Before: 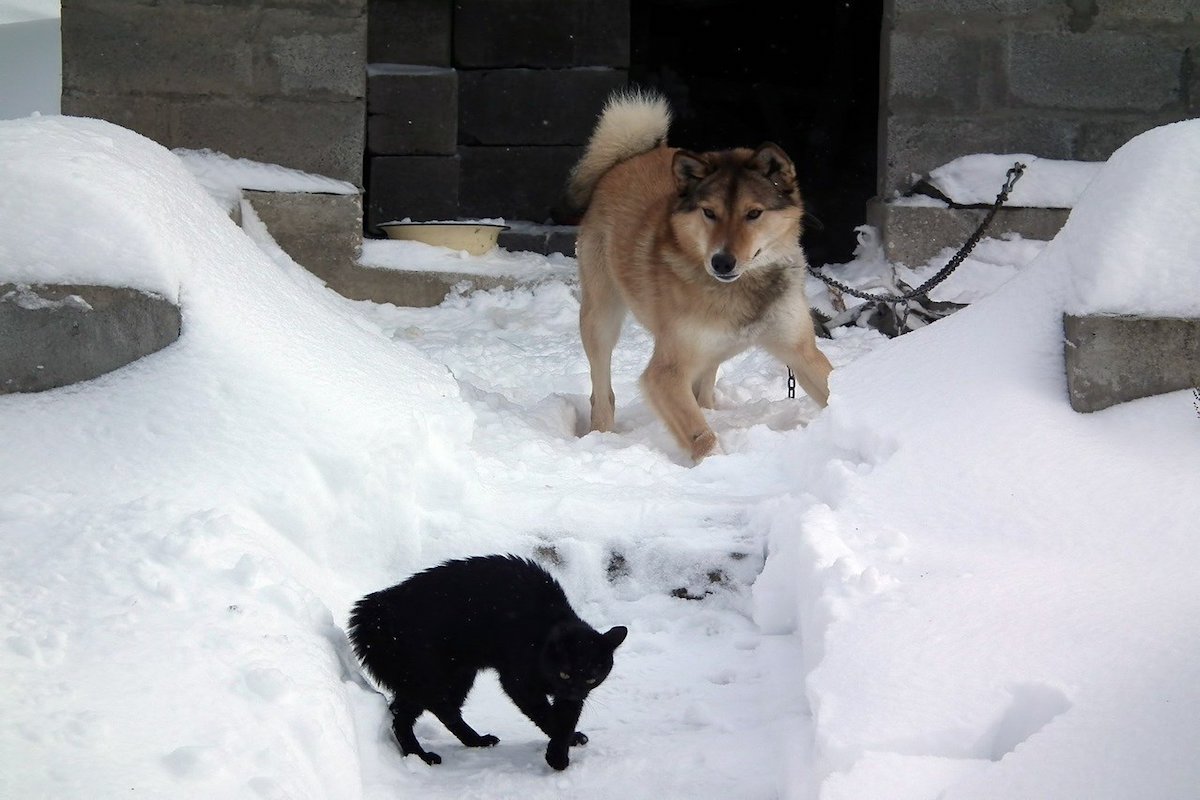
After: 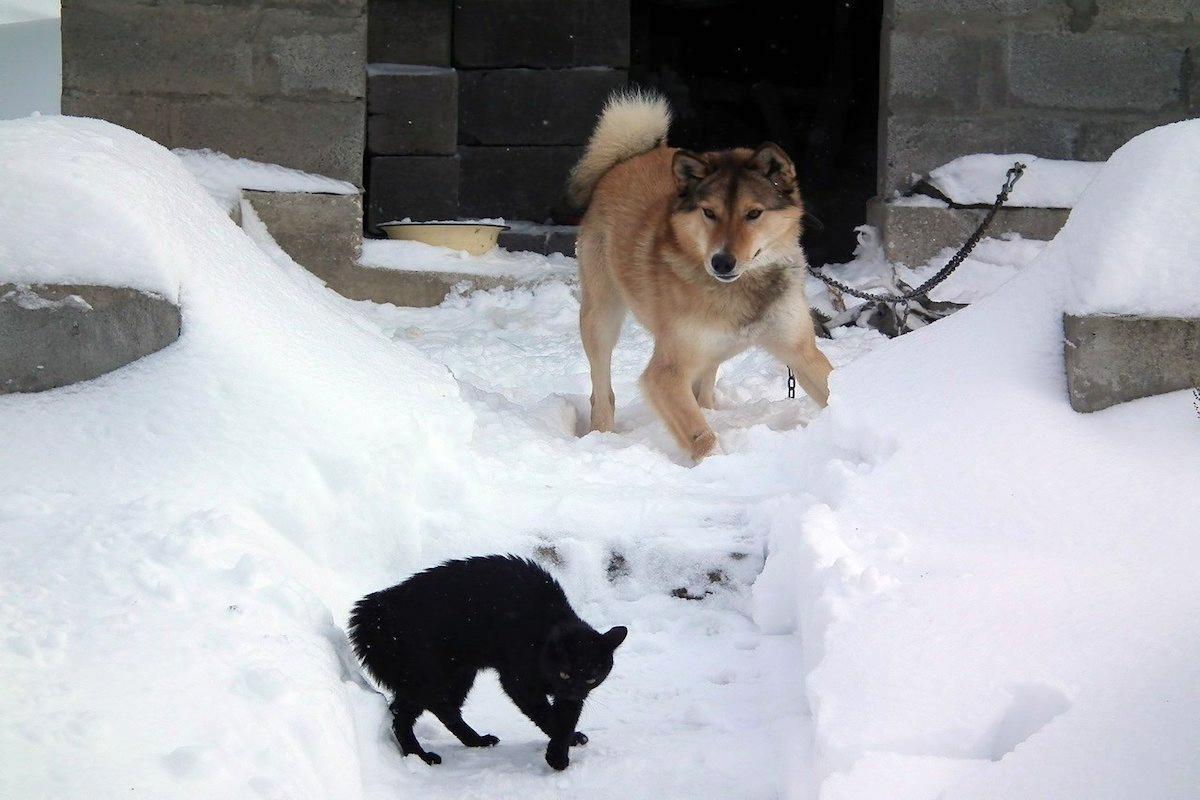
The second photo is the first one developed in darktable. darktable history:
contrast brightness saturation: contrast 0.075, brightness 0.085, saturation 0.175
